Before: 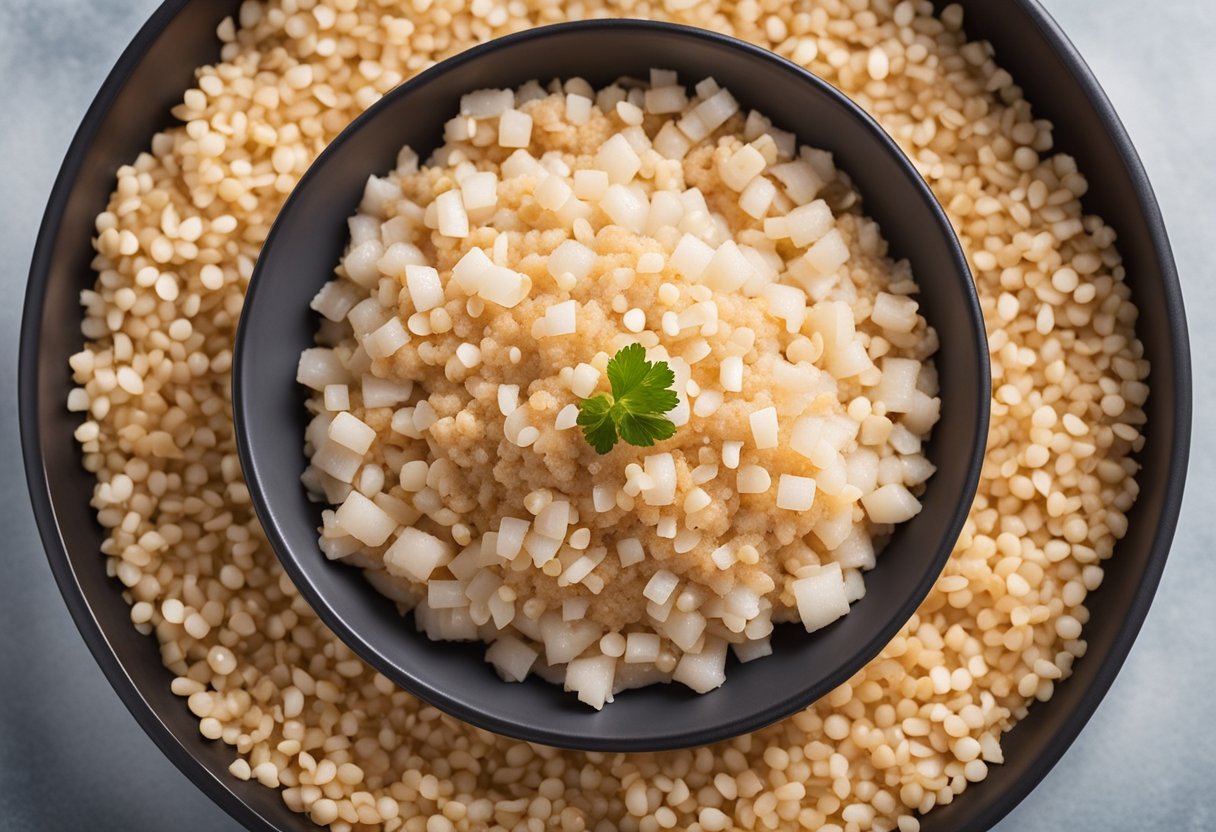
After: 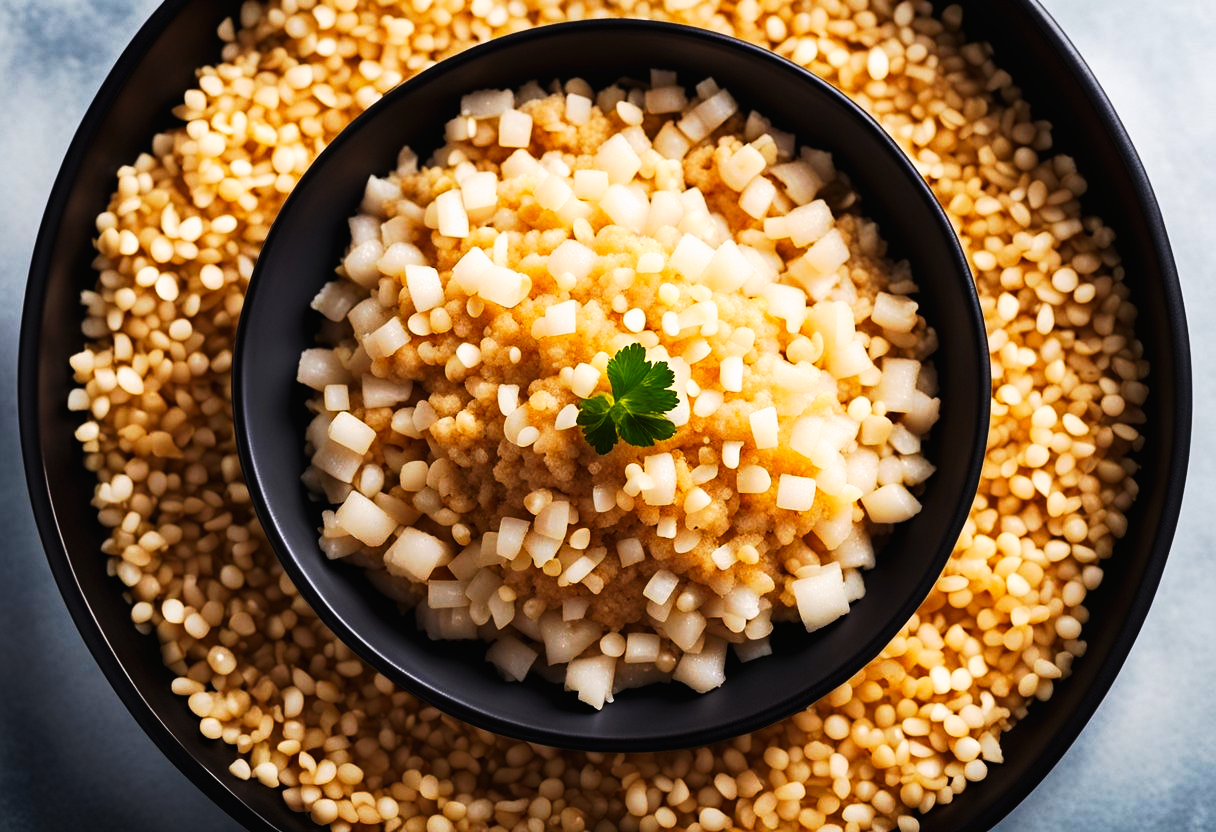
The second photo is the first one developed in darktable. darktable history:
tone curve: curves: ch0 [(0, 0) (0.003, 0.007) (0.011, 0.009) (0.025, 0.01) (0.044, 0.012) (0.069, 0.013) (0.1, 0.014) (0.136, 0.021) (0.177, 0.038) (0.224, 0.06) (0.277, 0.099) (0.335, 0.16) (0.399, 0.227) (0.468, 0.329) (0.543, 0.45) (0.623, 0.594) (0.709, 0.756) (0.801, 0.868) (0.898, 0.971) (1, 1)], preserve colors none
